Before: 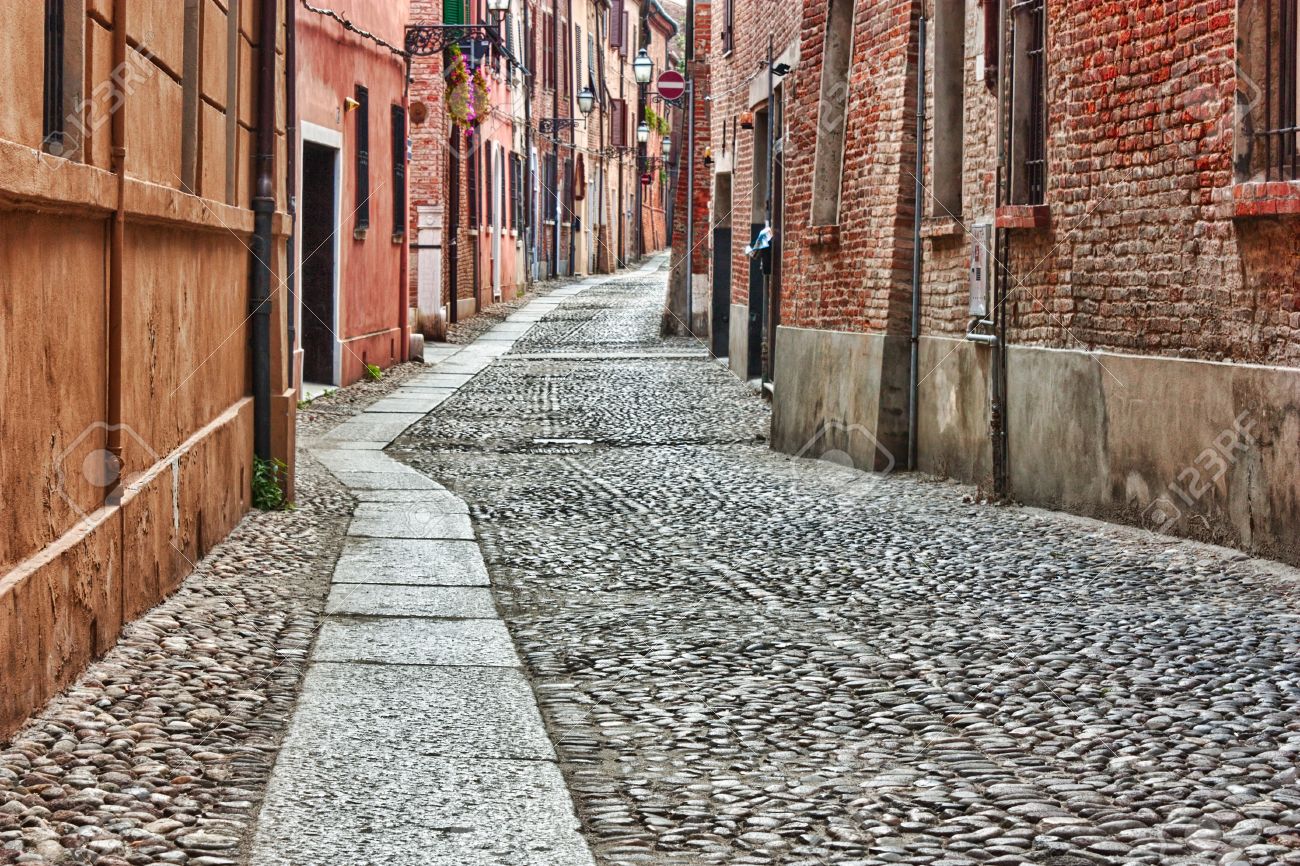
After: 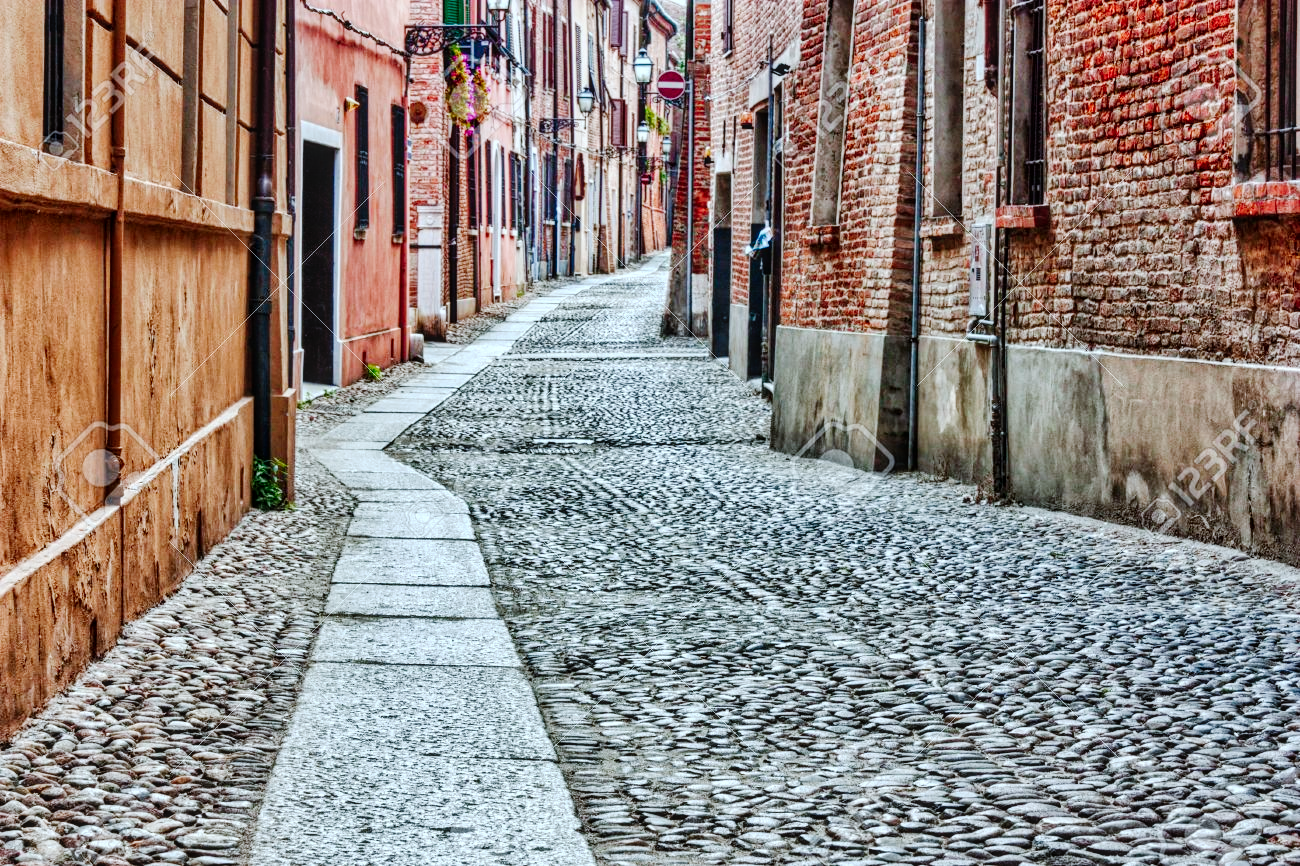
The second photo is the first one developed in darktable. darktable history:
tone curve: curves: ch0 [(0, 0) (0.003, 0.002) (0.011, 0.006) (0.025, 0.012) (0.044, 0.021) (0.069, 0.027) (0.1, 0.035) (0.136, 0.06) (0.177, 0.108) (0.224, 0.173) (0.277, 0.26) (0.335, 0.353) (0.399, 0.453) (0.468, 0.555) (0.543, 0.641) (0.623, 0.724) (0.709, 0.792) (0.801, 0.857) (0.898, 0.918) (1, 1)], preserve colors none
color calibration: illuminant F (fluorescent), F source F9 (Cool White Deluxe 4150 K) – high CRI, x 0.375, y 0.373, temperature 4160.92 K, saturation algorithm version 1 (2020)
local contrast: on, module defaults
